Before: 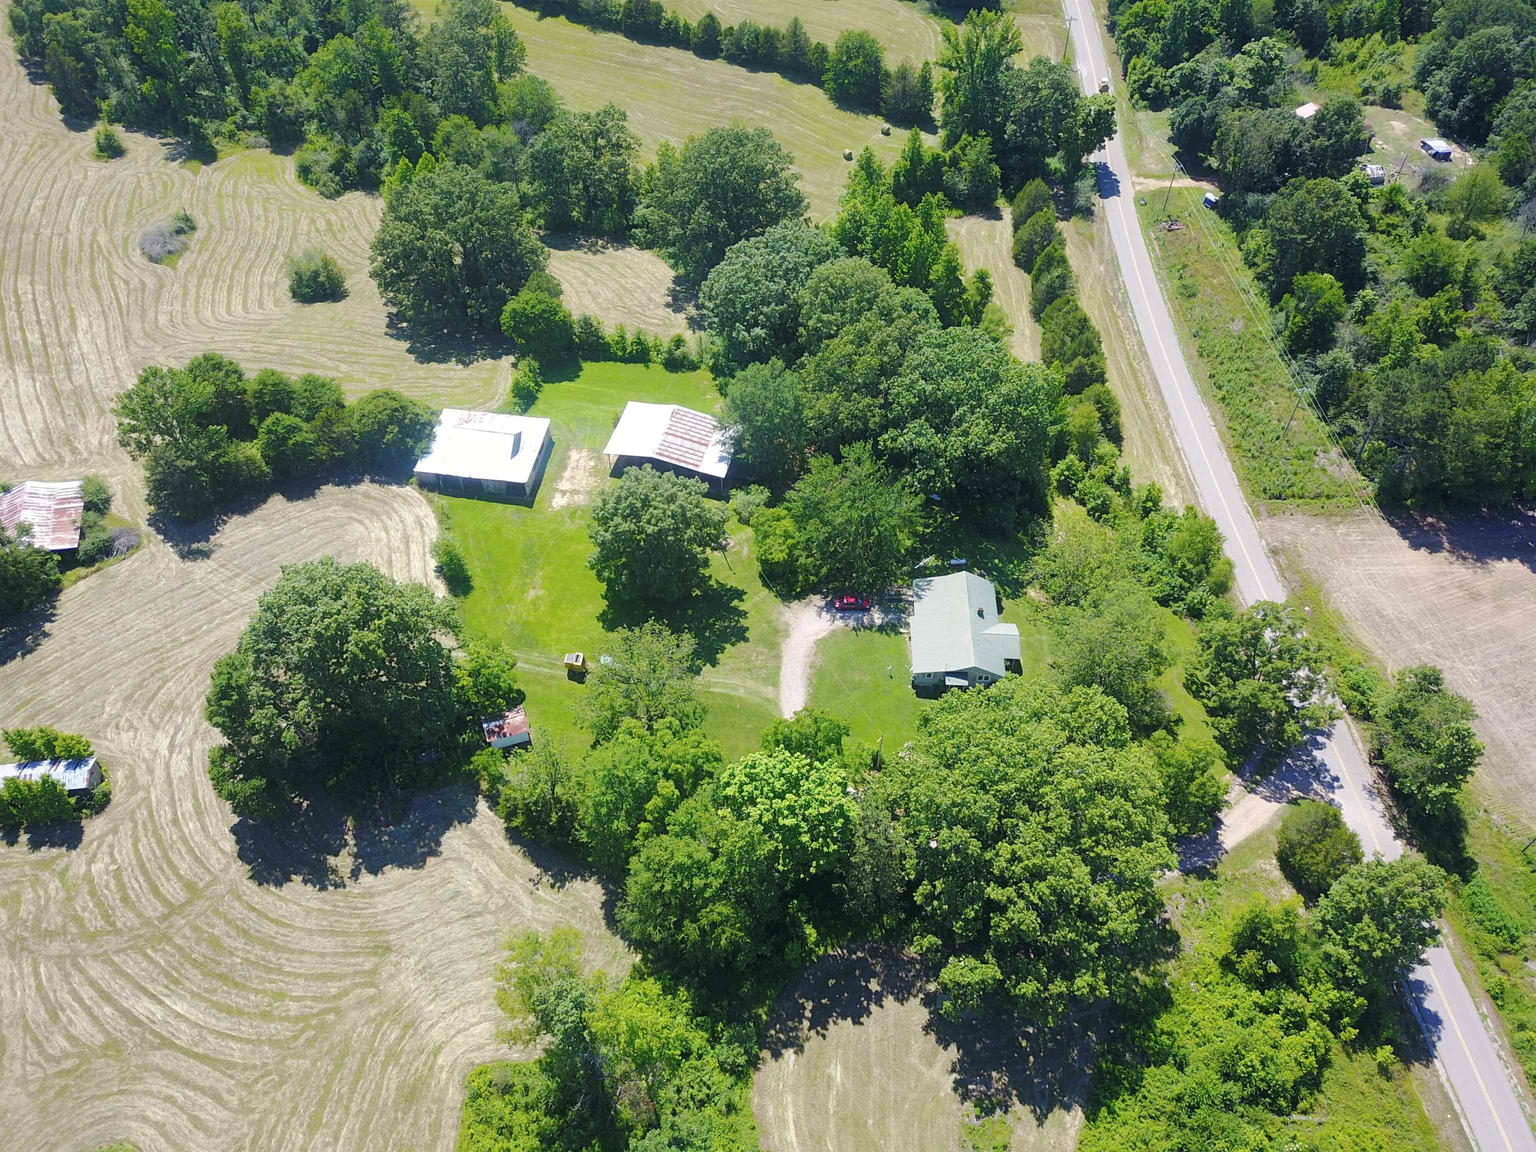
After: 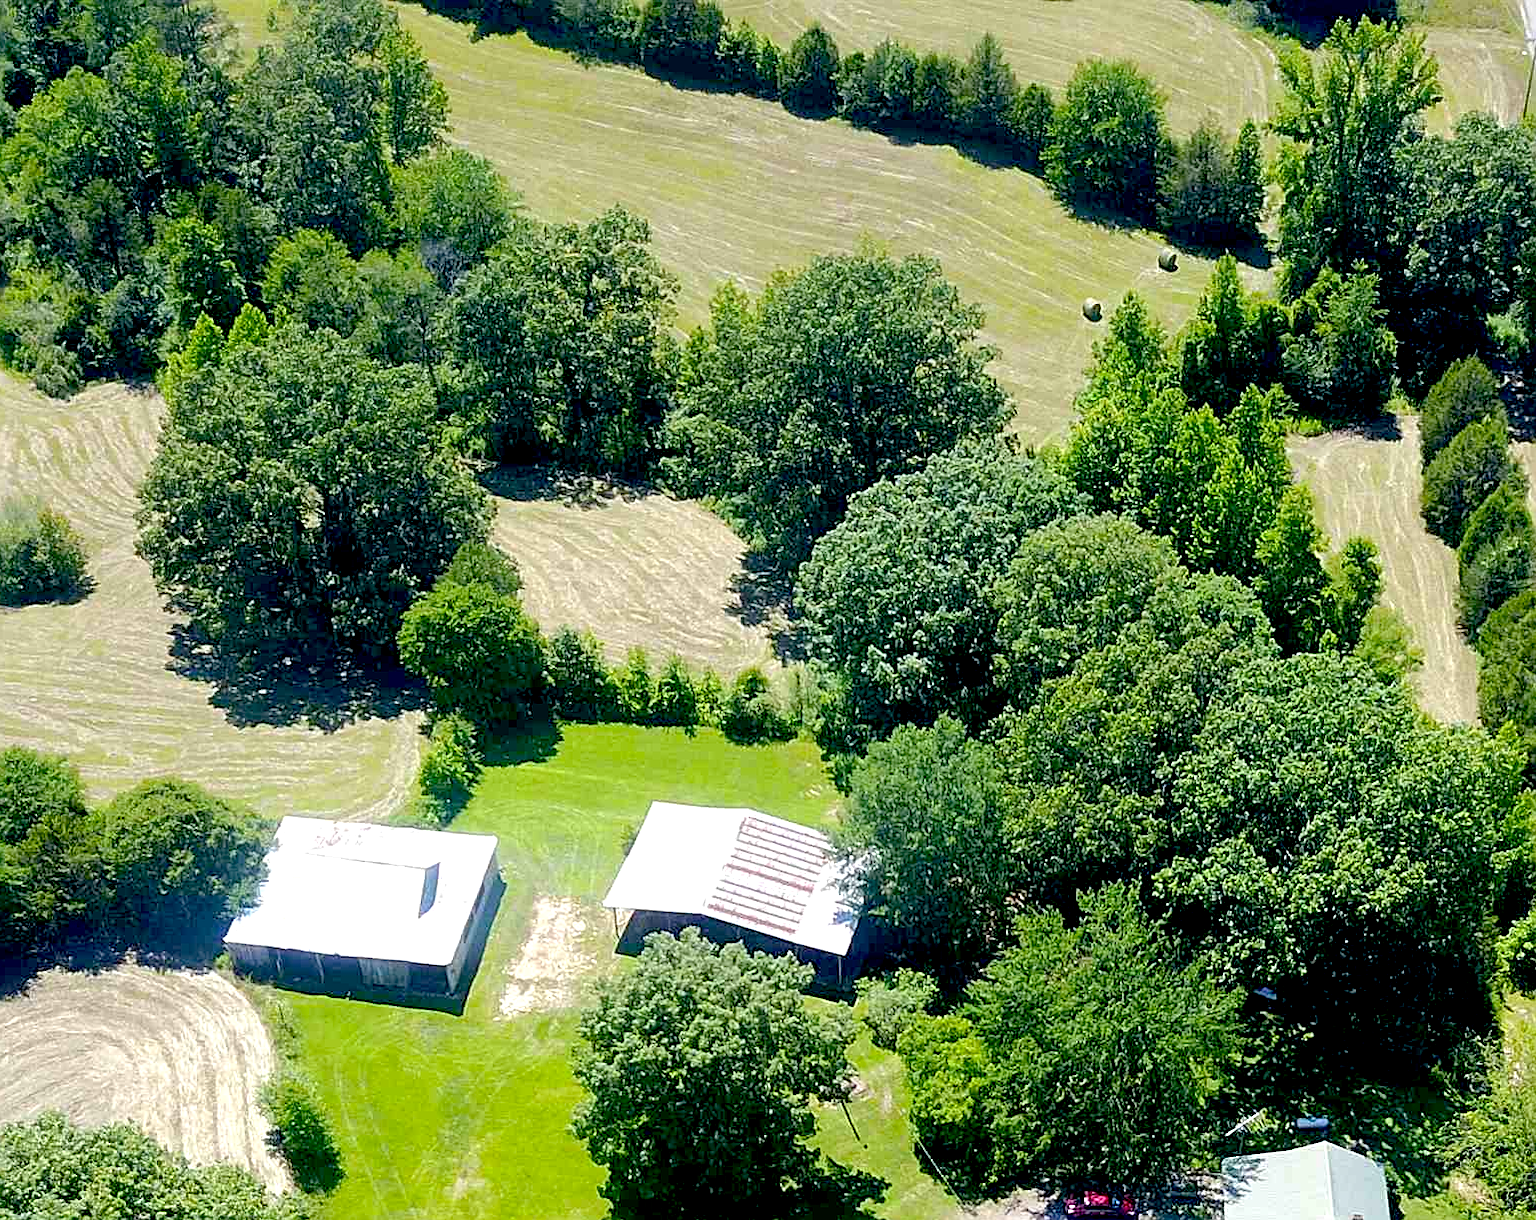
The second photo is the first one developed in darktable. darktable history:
crop: left 19.631%, right 30.315%, bottom 46.967%
exposure: black level correction 0.031, exposure 0.323 EV, compensate highlight preservation false
sharpen: on, module defaults
